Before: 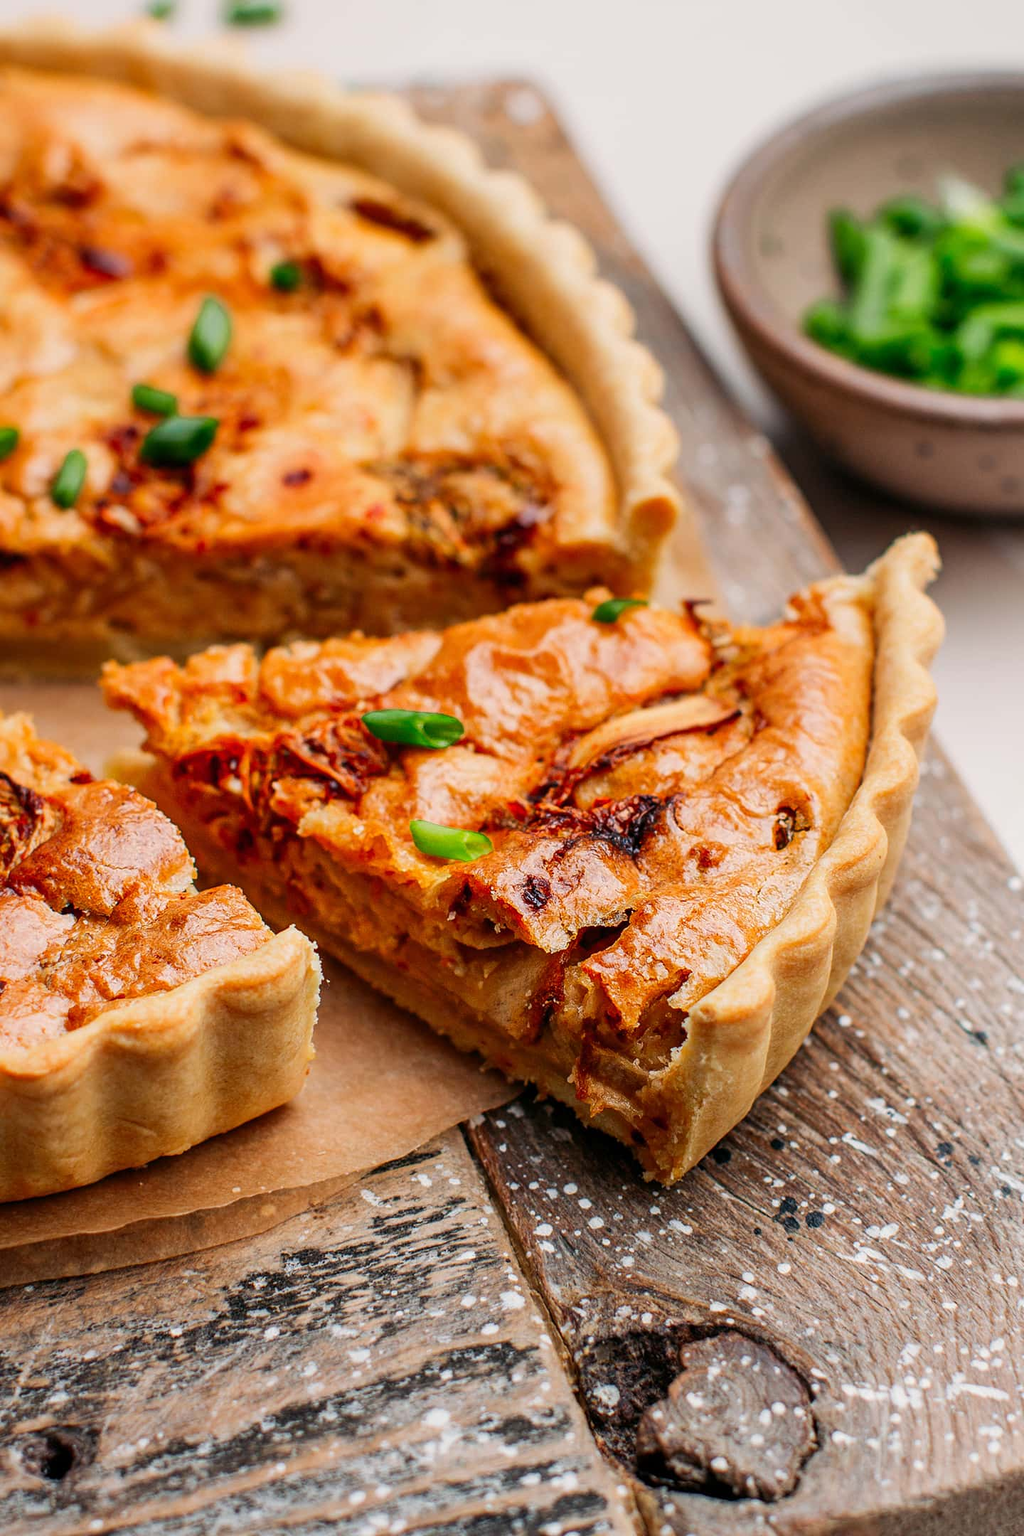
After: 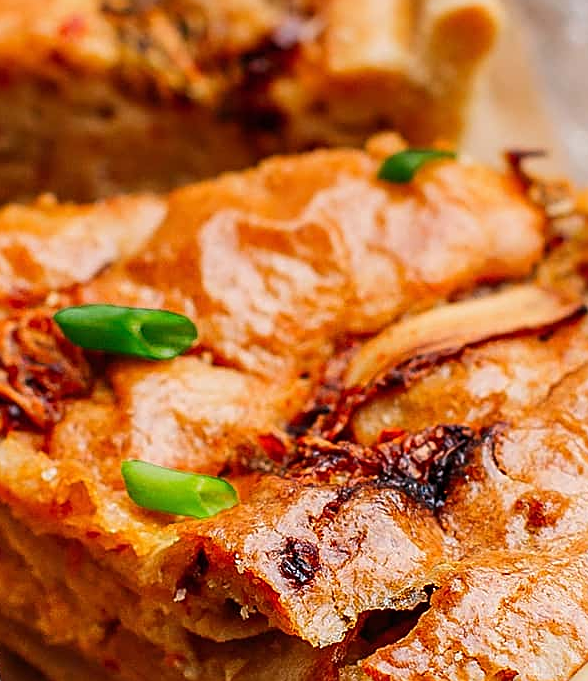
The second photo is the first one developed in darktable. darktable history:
sharpen: on, module defaults
crop: left 31.666%, top 32.108%, right 27.467%, bottom 36.344%
